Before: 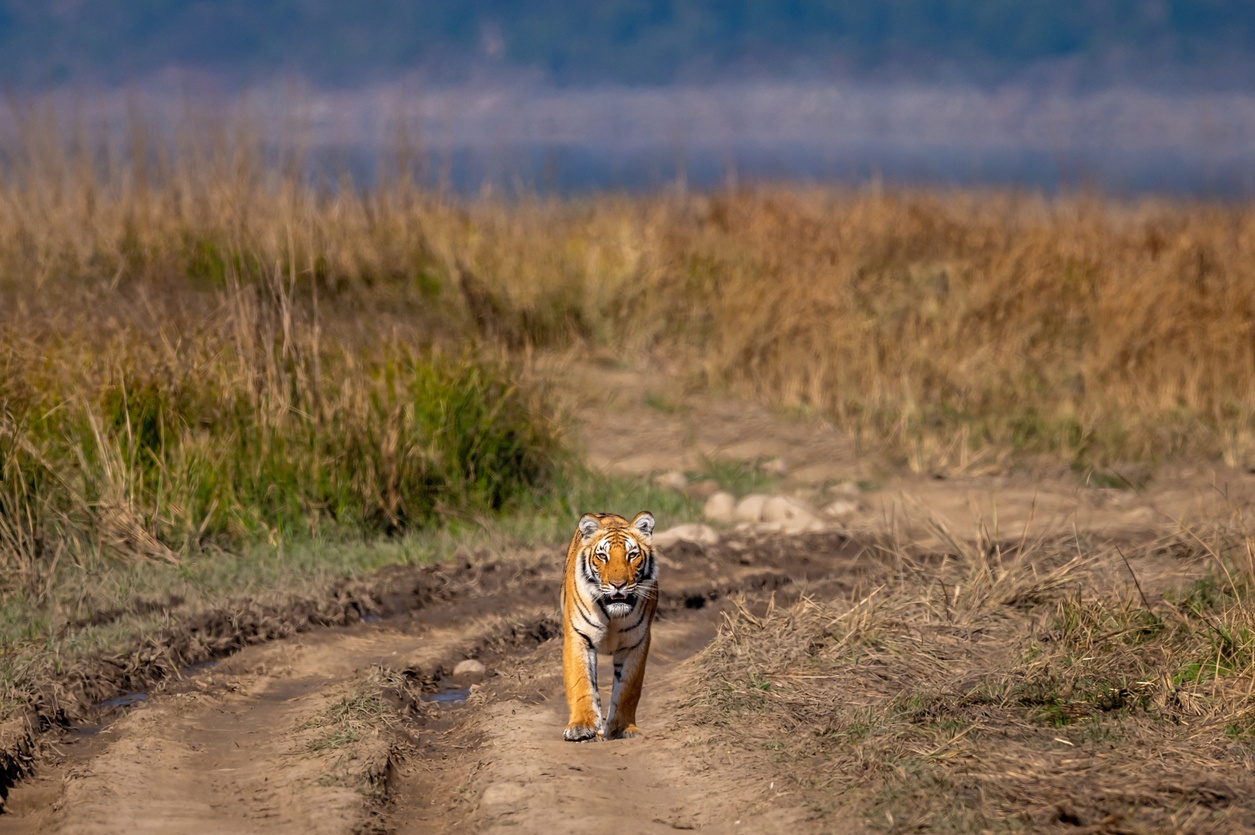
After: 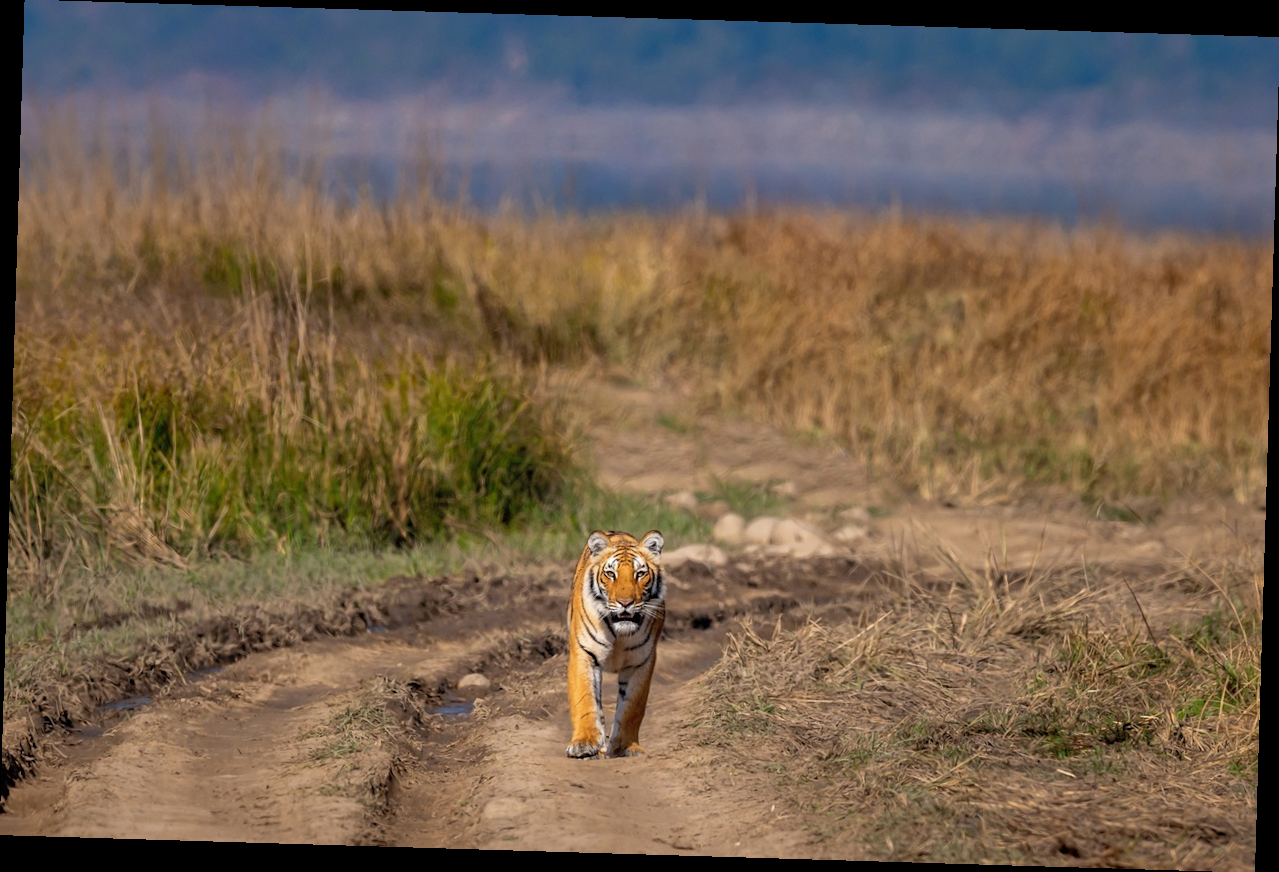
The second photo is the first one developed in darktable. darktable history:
shadows and highlights: on, module defaults
rotate and perspective: rotation 1.72°, automatic cropping off
